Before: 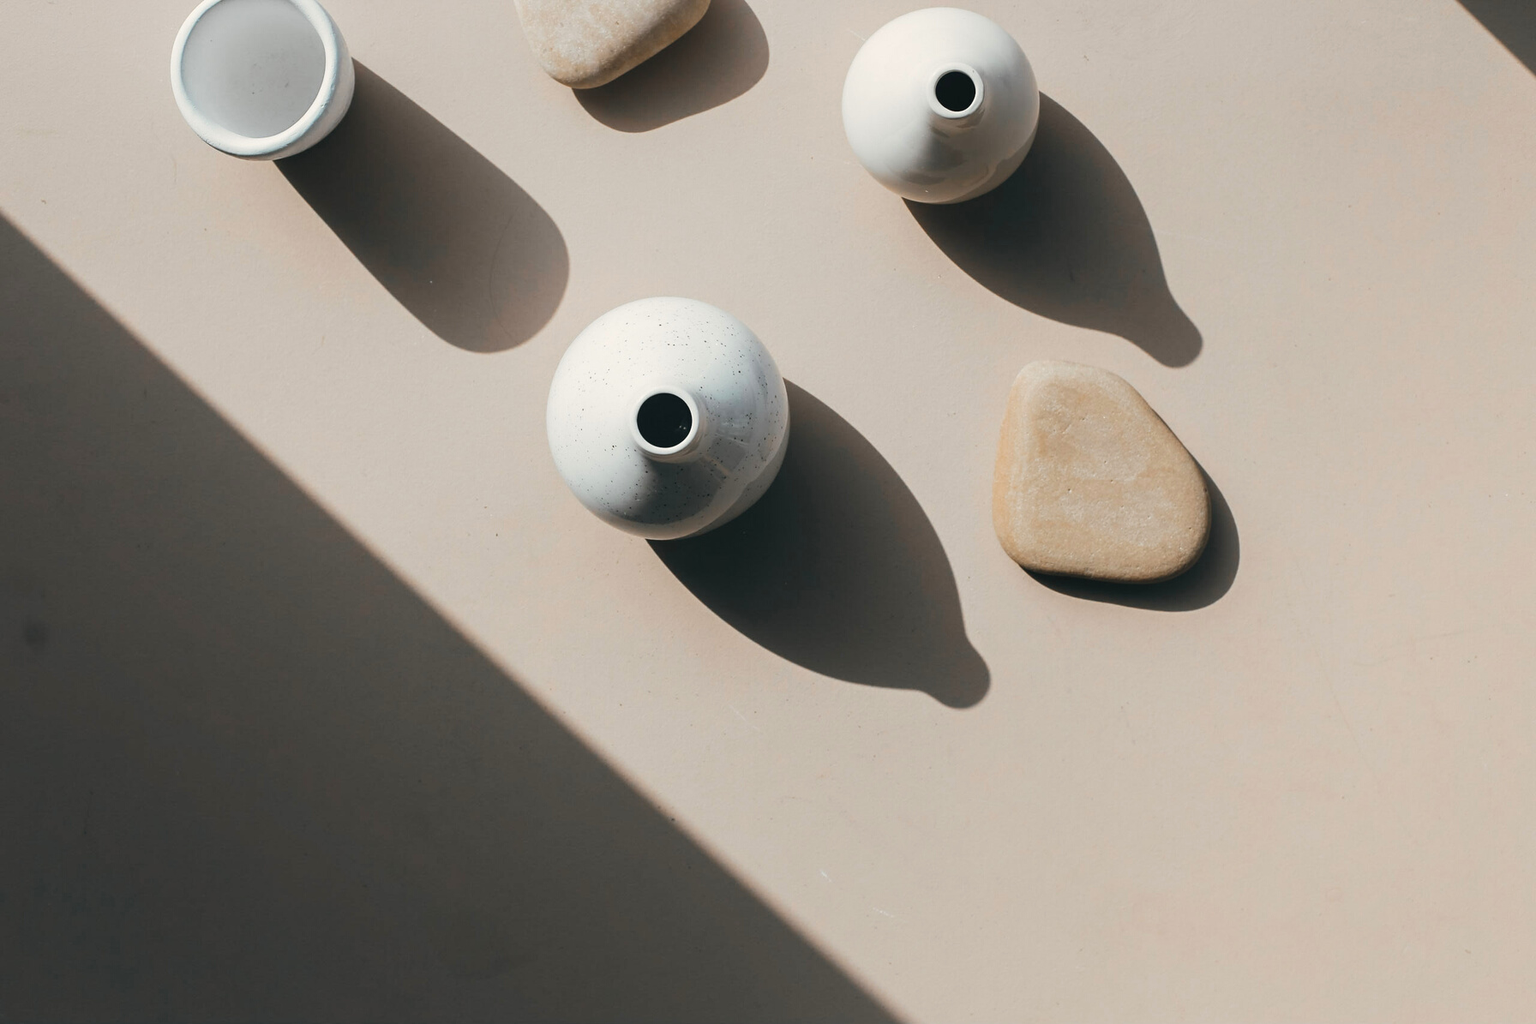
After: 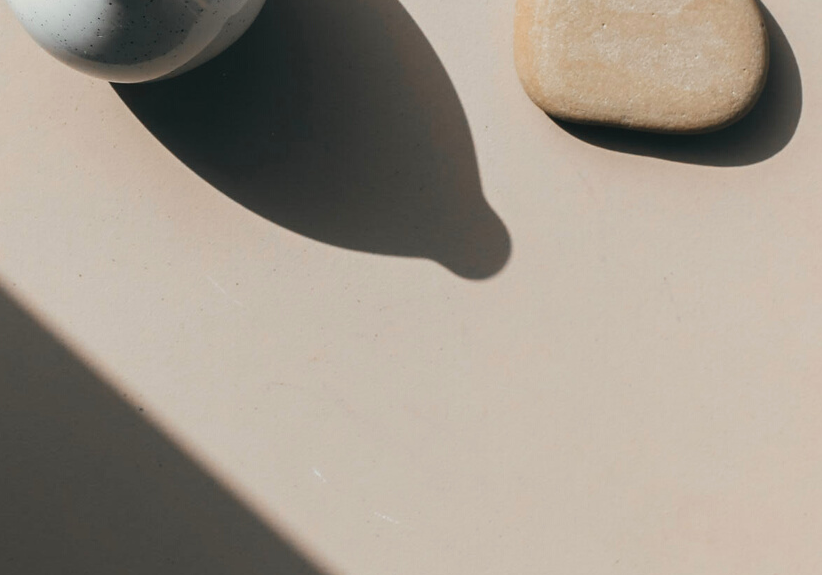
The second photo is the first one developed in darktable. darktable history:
crop: left 35.939%, top 45.84%, right 18.172%, bottom 6.002%
